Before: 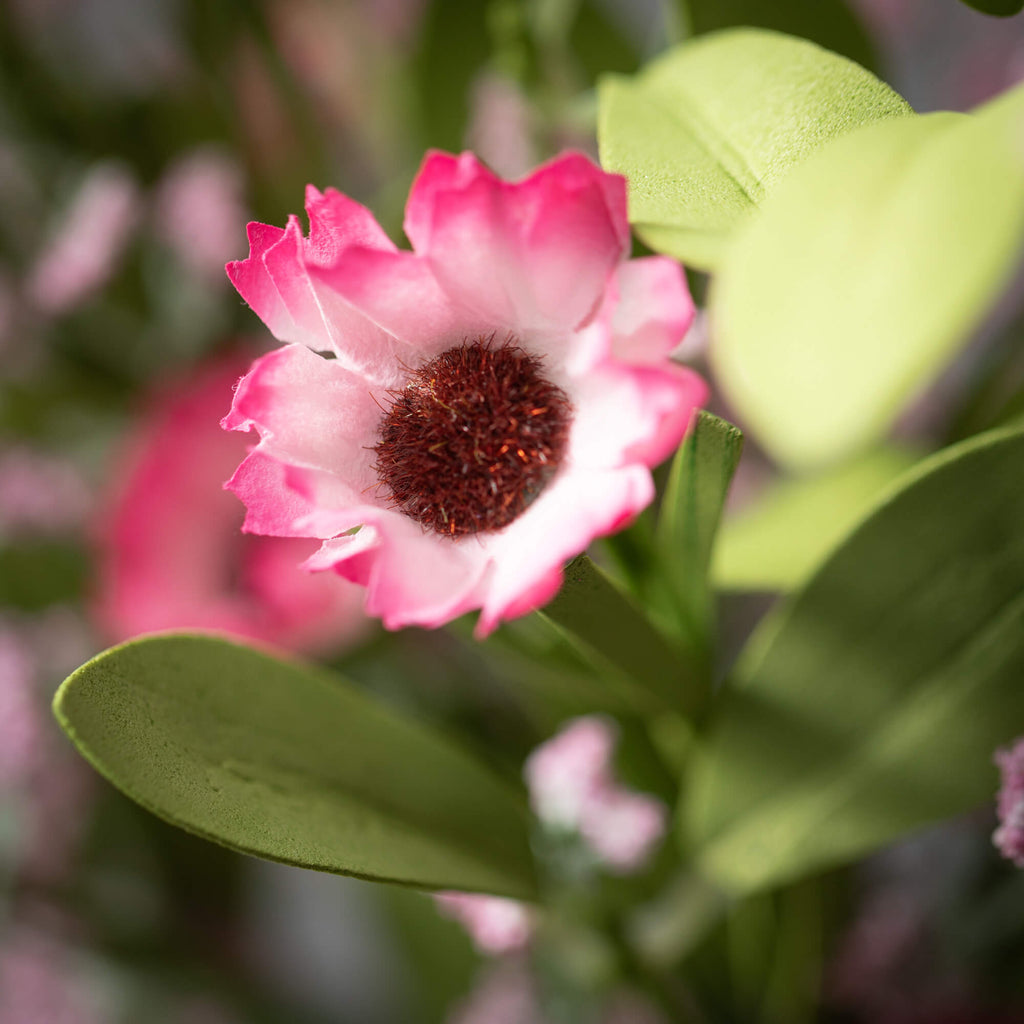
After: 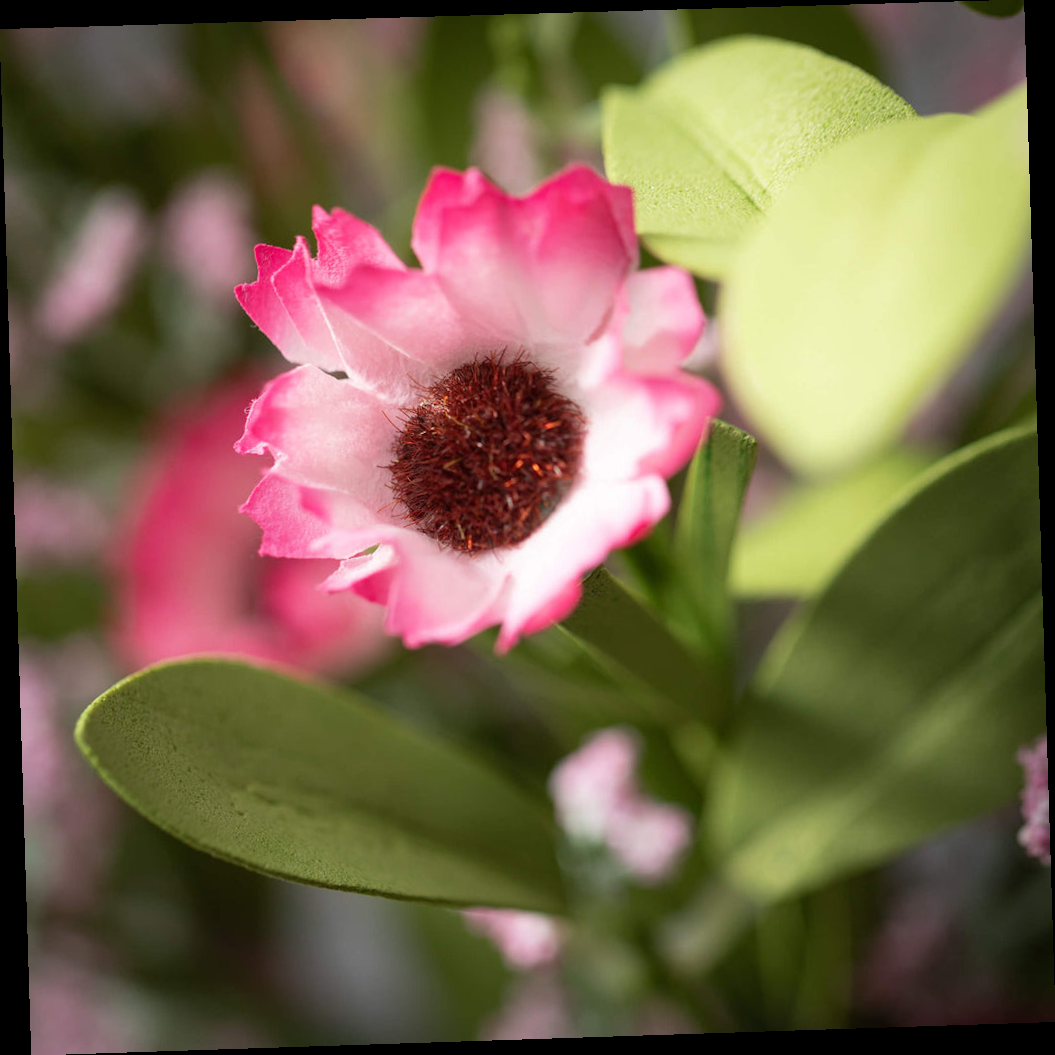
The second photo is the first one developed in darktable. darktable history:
color correction: highlights a* -0.182, highlights b* -0.124
rotate and perspective: rotation -1.77°, lens shift (horizontal) 0.004, automatic cropping off
